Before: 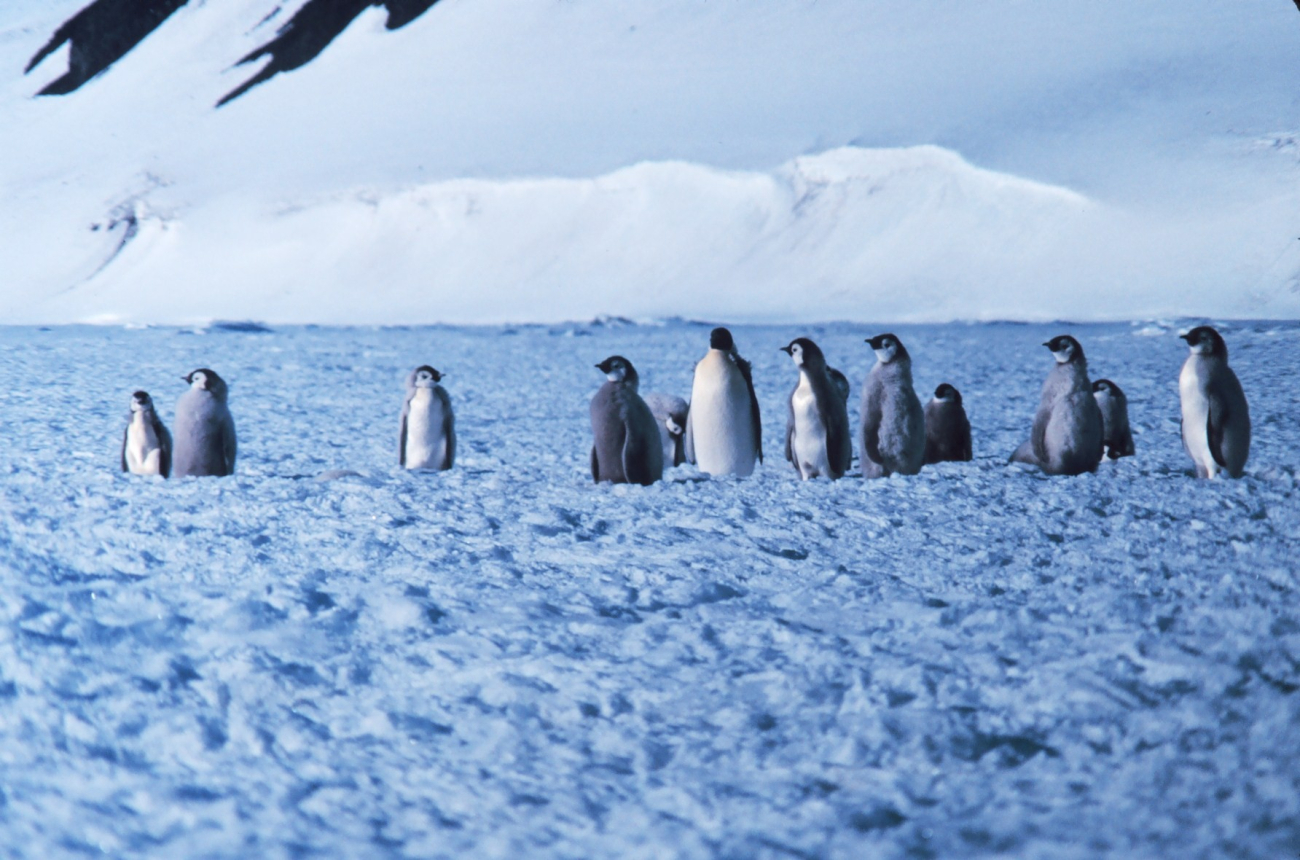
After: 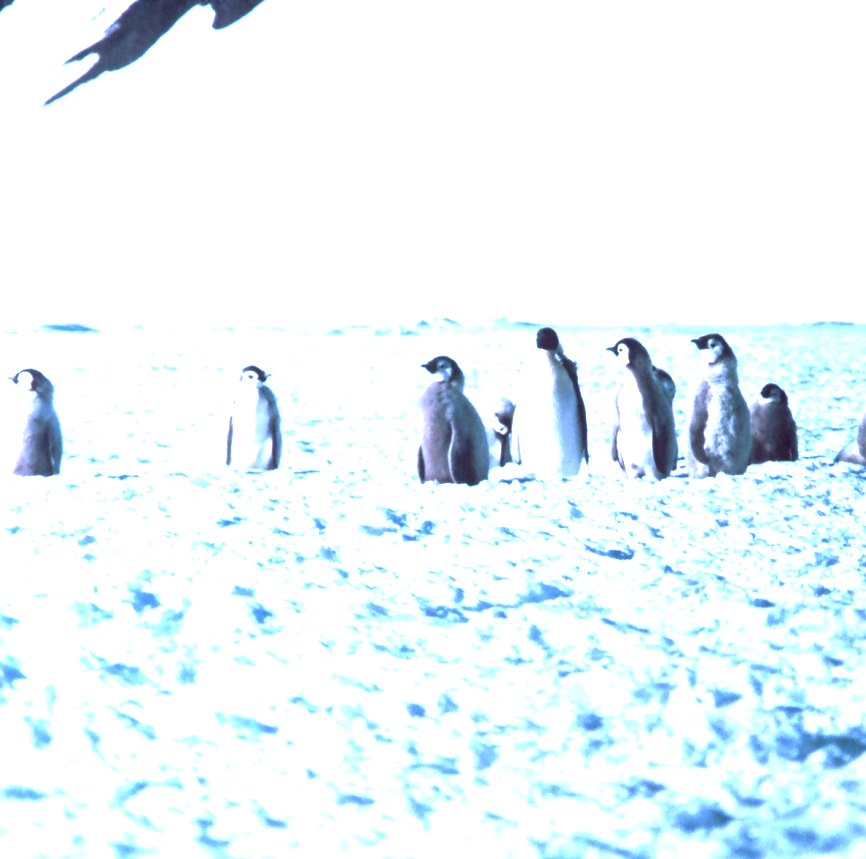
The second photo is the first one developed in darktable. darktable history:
exposure: exposure 2.25 EV, compensate highlight preservation false
crop and rotate: left 13.409%, right 19.924%
tone curve: curves: ch0 [(0, 0) (0.106, 0.041) (0.256, 0.197) (0.37, 0.336) (0.513, 0.481) (0.667, 0.629) (1, 1)]; ch1 [(0, 0) (0.502, 0.505) (0.553, 0.577) (1, 1)]; ch2 [(0, 0) (0.5, 0.495) (0.56, 0.544) (1, 1)], color space Lab, independent channels, preserve colors none
